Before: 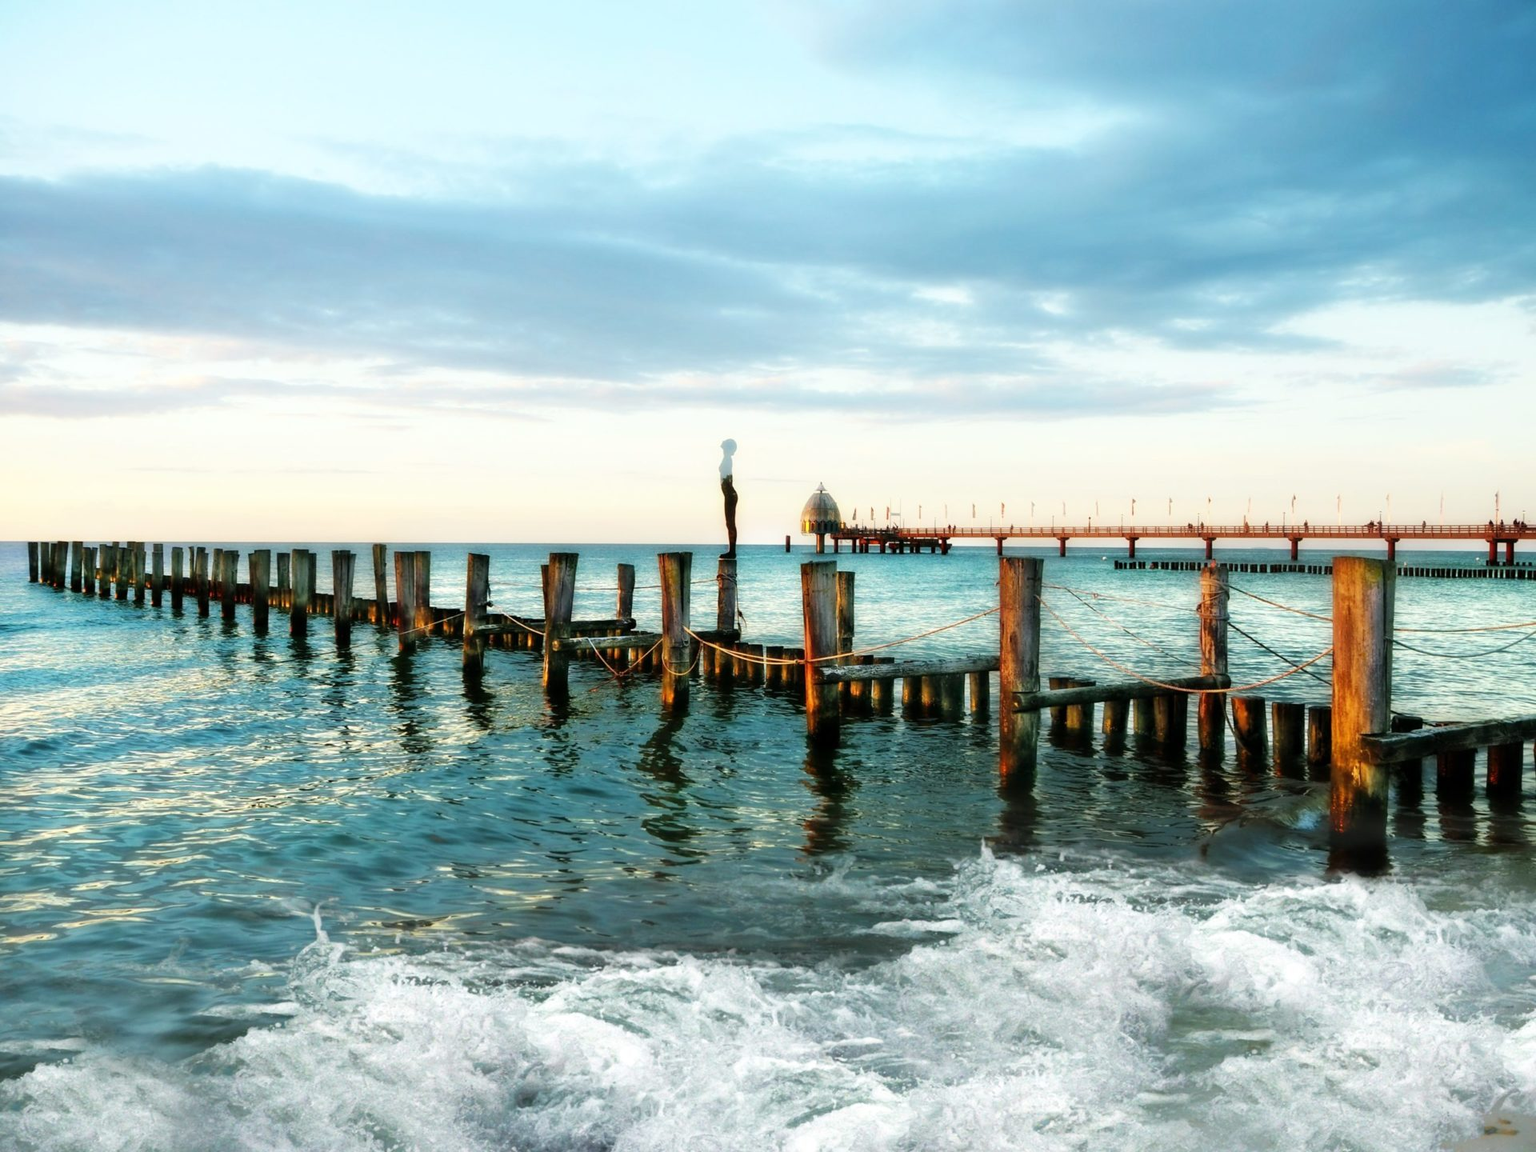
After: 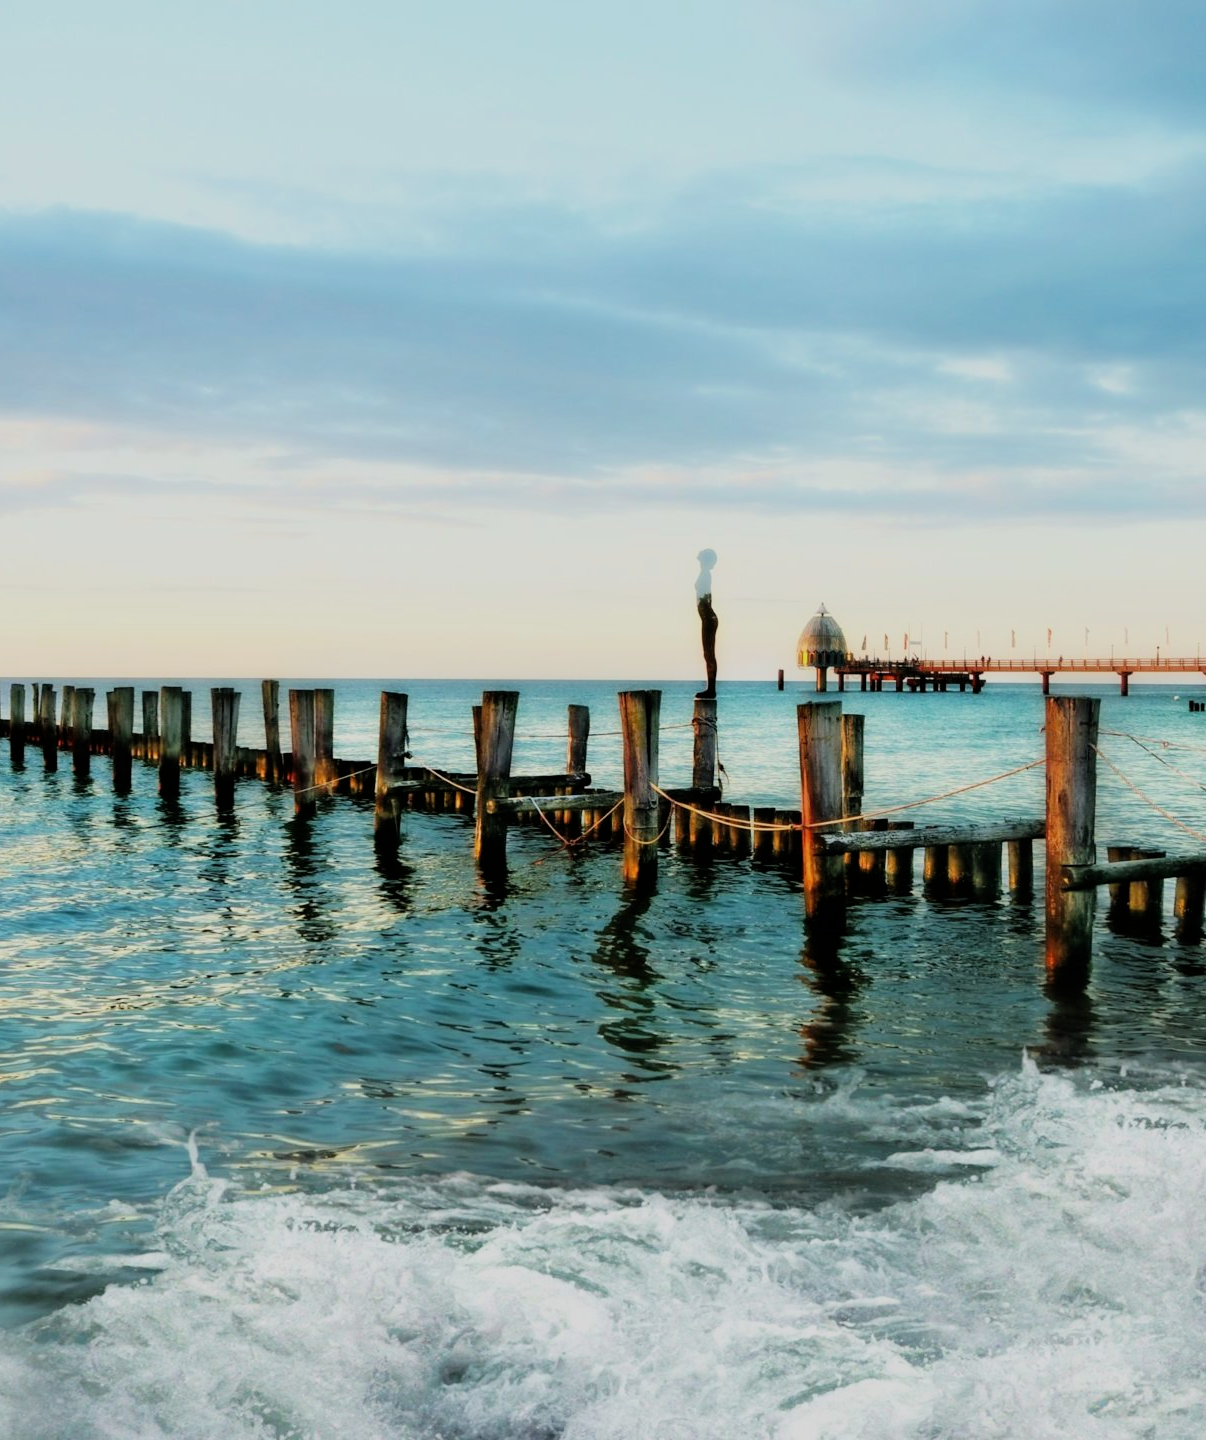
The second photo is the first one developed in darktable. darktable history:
filmic rgb: black relative exposure -7.82 EV, white relative exposure 4.29 EV, hardness 3.86, color science v6 (2022)
crop: left 10.644%, right 26.528%
